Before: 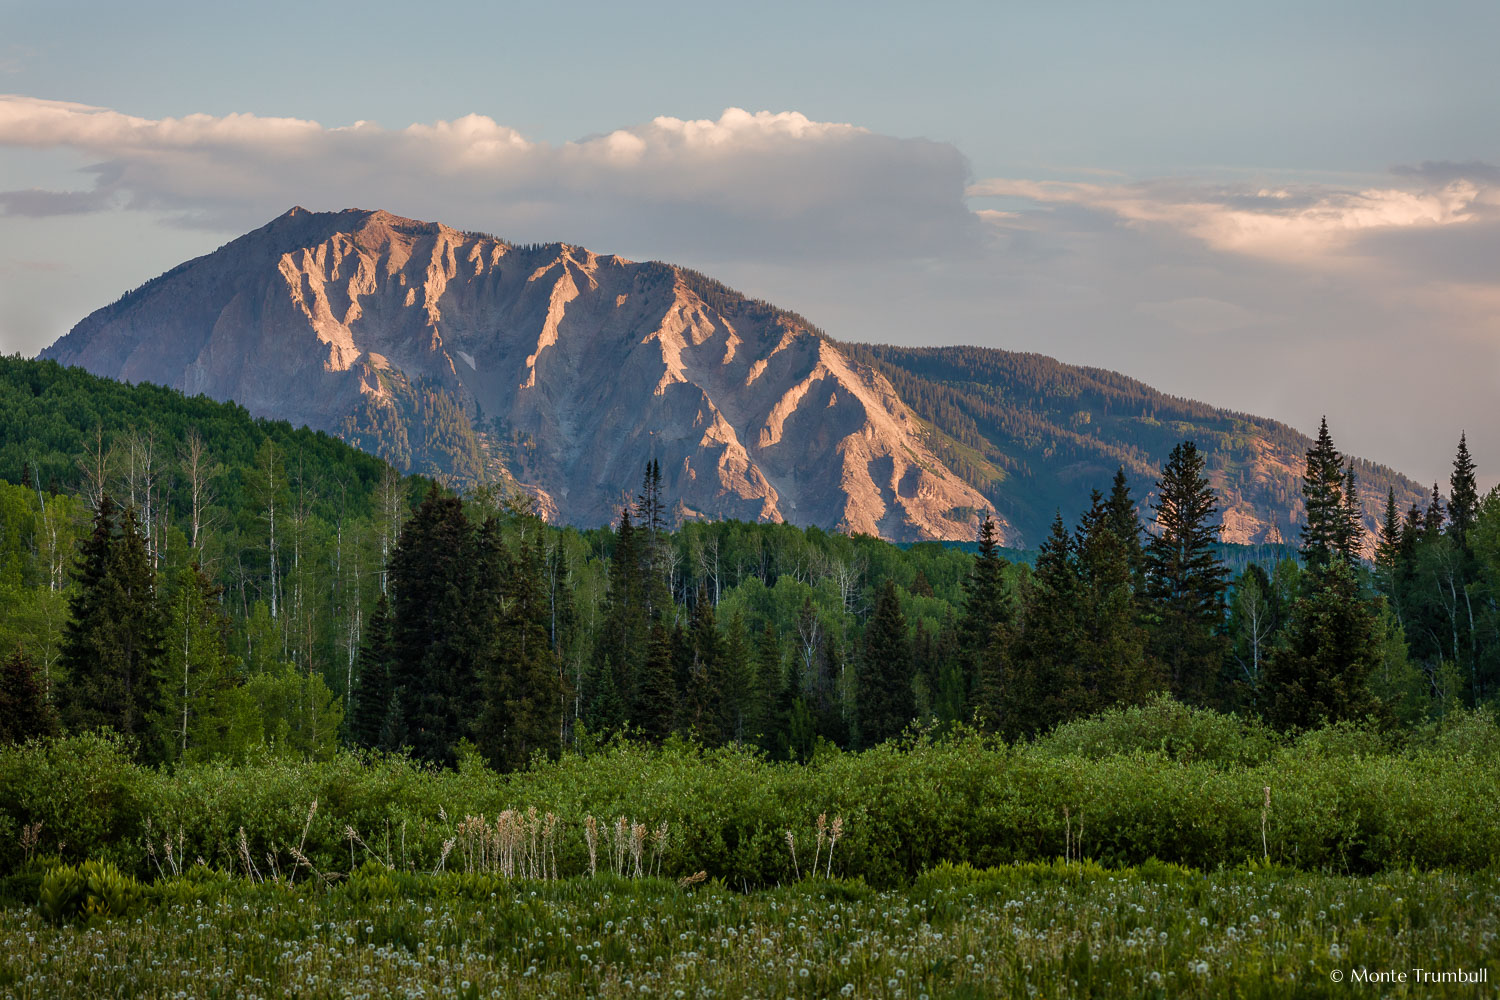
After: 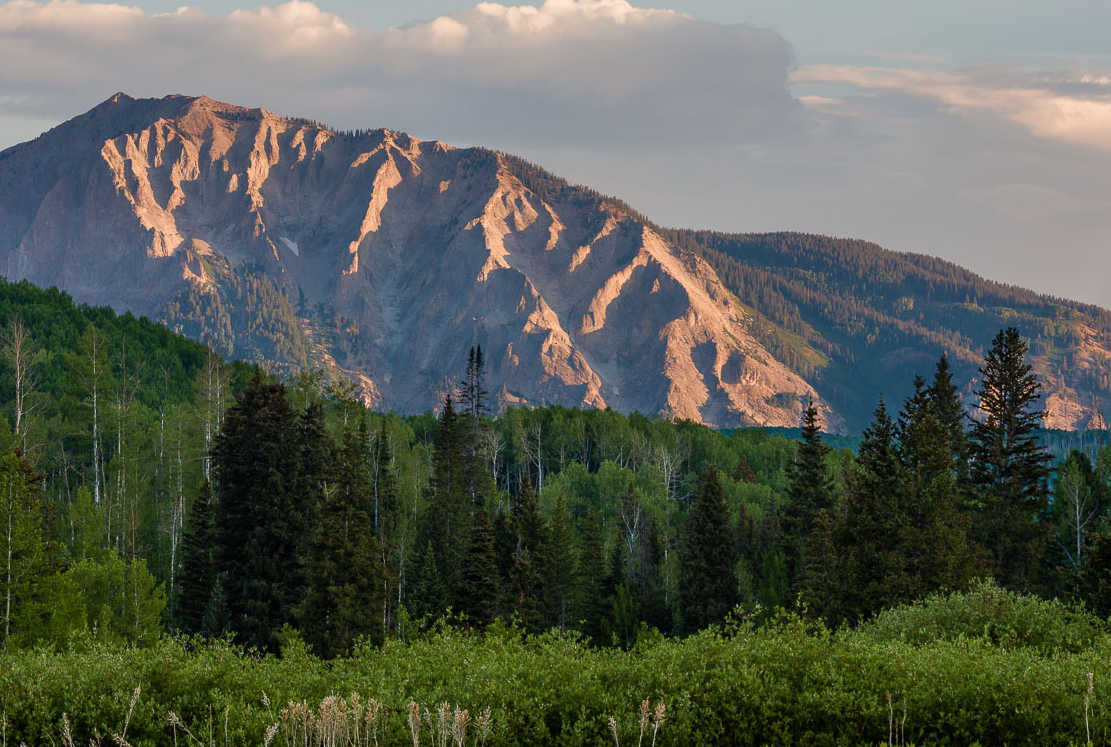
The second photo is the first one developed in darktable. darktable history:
tone equalizer: edges refinement/feathering 500, mask exposure compensation -1.57 EV, preserve details no
crop and rotate: left 11.86%, top 11.428%, right 14.057%, bottom 13.867%
